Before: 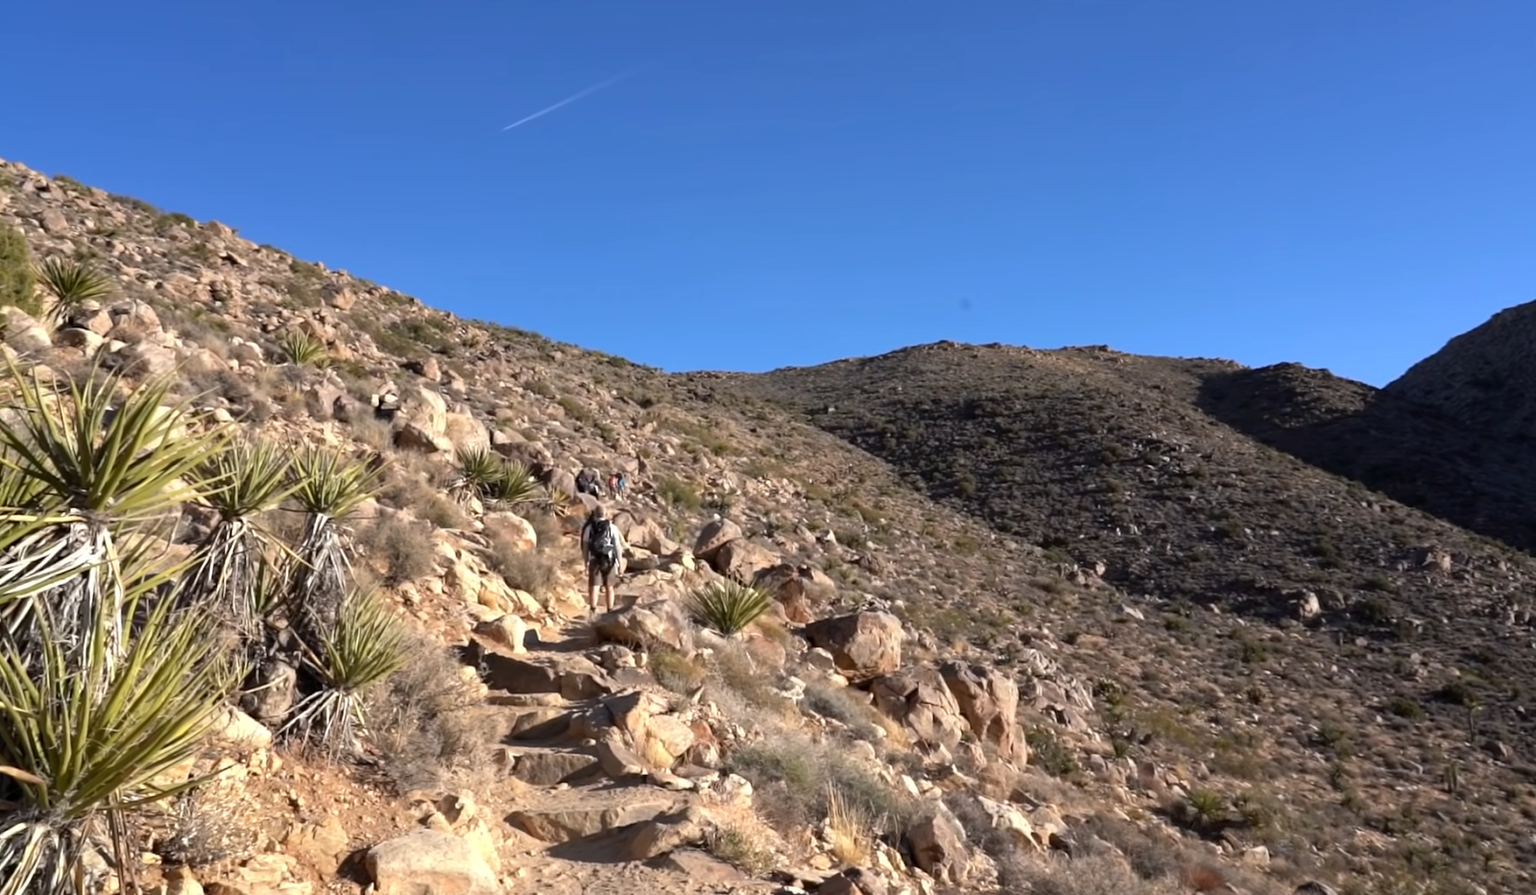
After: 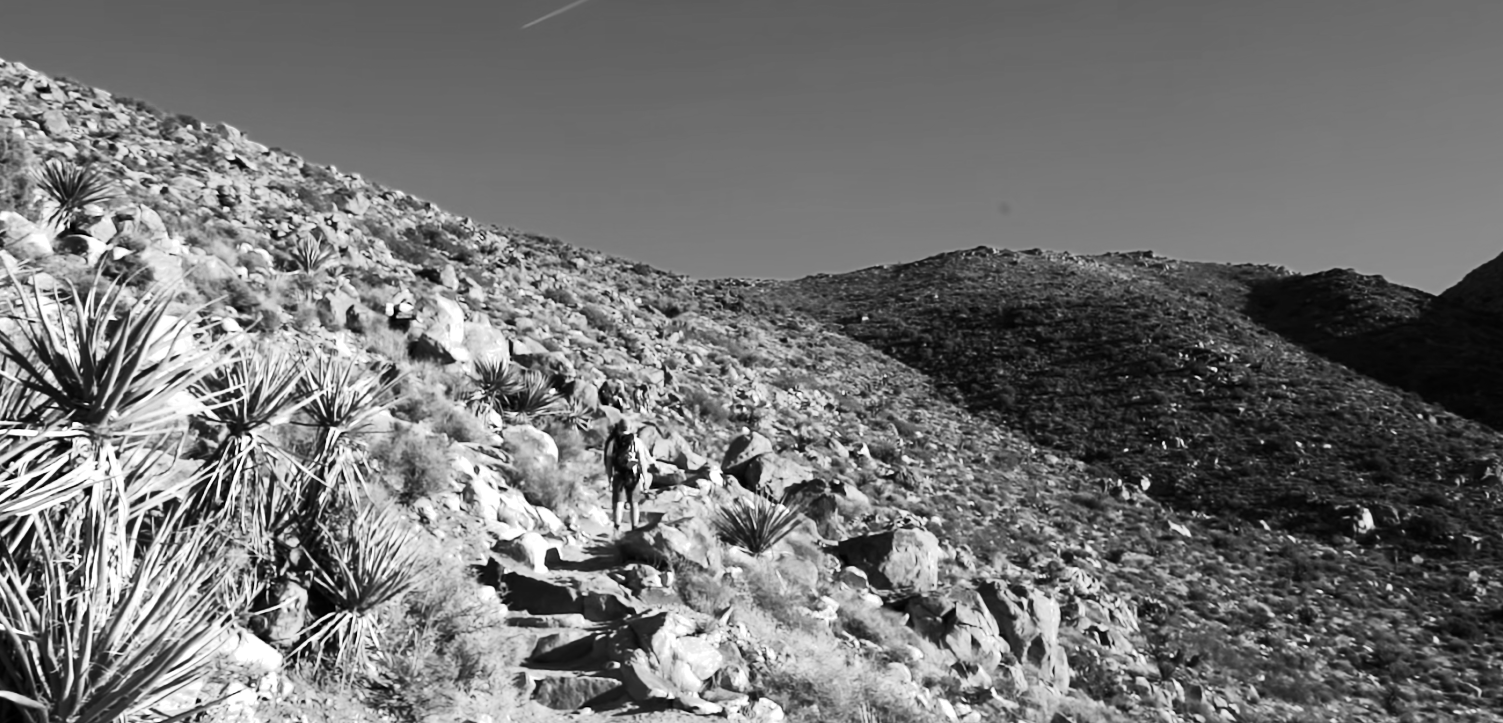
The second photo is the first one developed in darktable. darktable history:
contrast brightness saturation: contrast 0.395, brightness 0.103, saturation 0.207
crop and rotate: angle 0.081°, top 11.501%, right 5.787%, bottom 10.646%
color zones: curves: ch0 [(0.002, 0.593) (0.143, 0.417) (0.285, 0.541) (0.455, 0.289) (0.608, 0.327) (0.727, 0.283) (0.869, 0.571) (1, 0.603)]; ch1 [(0, 0) (0.143, 0) (0.286, 0) (0.429, 0) (0.571, 0) (0.714, 0) (0.857, 0)]
